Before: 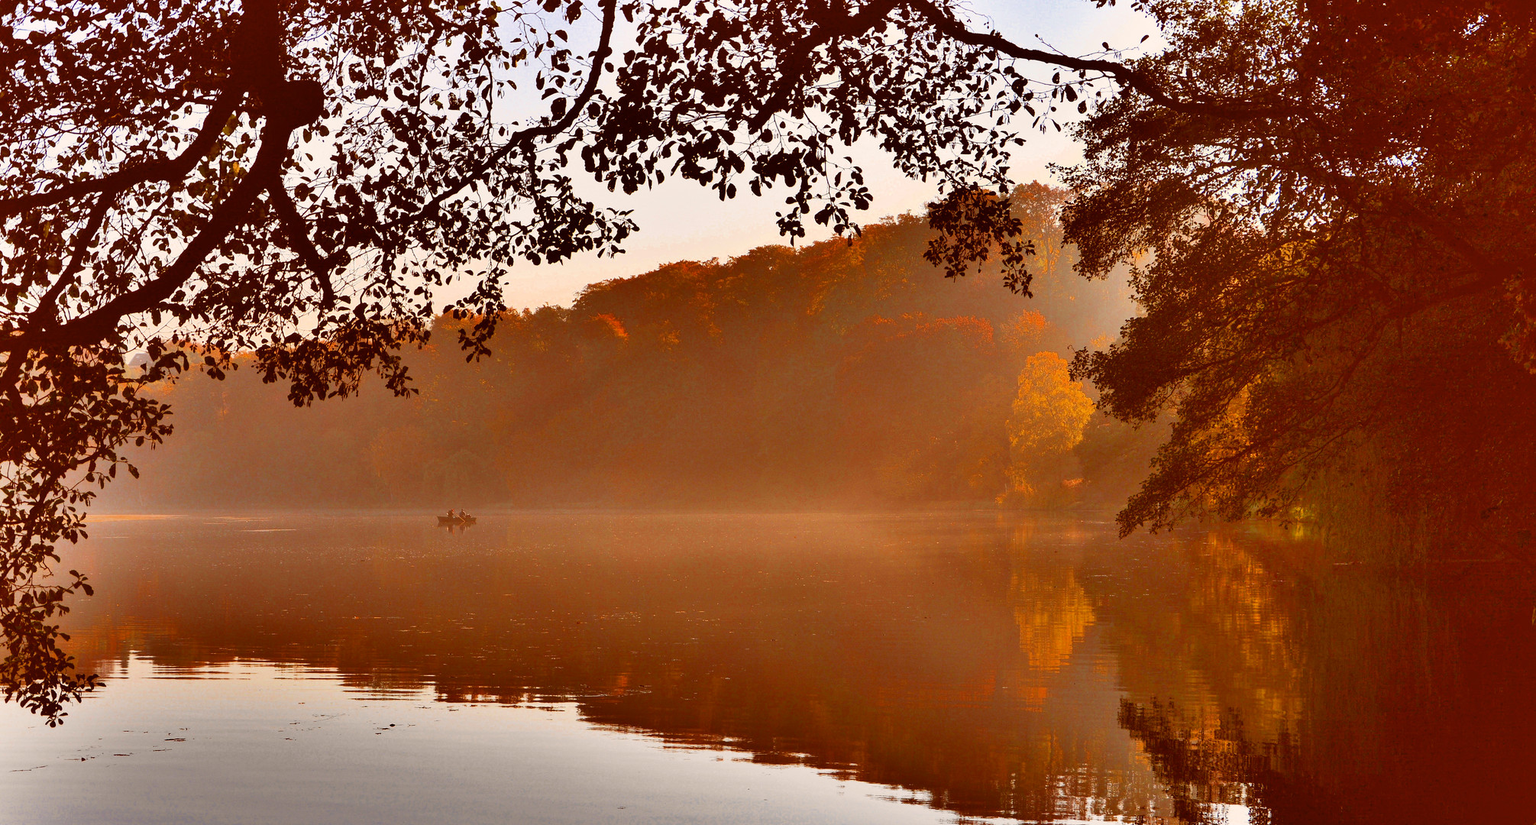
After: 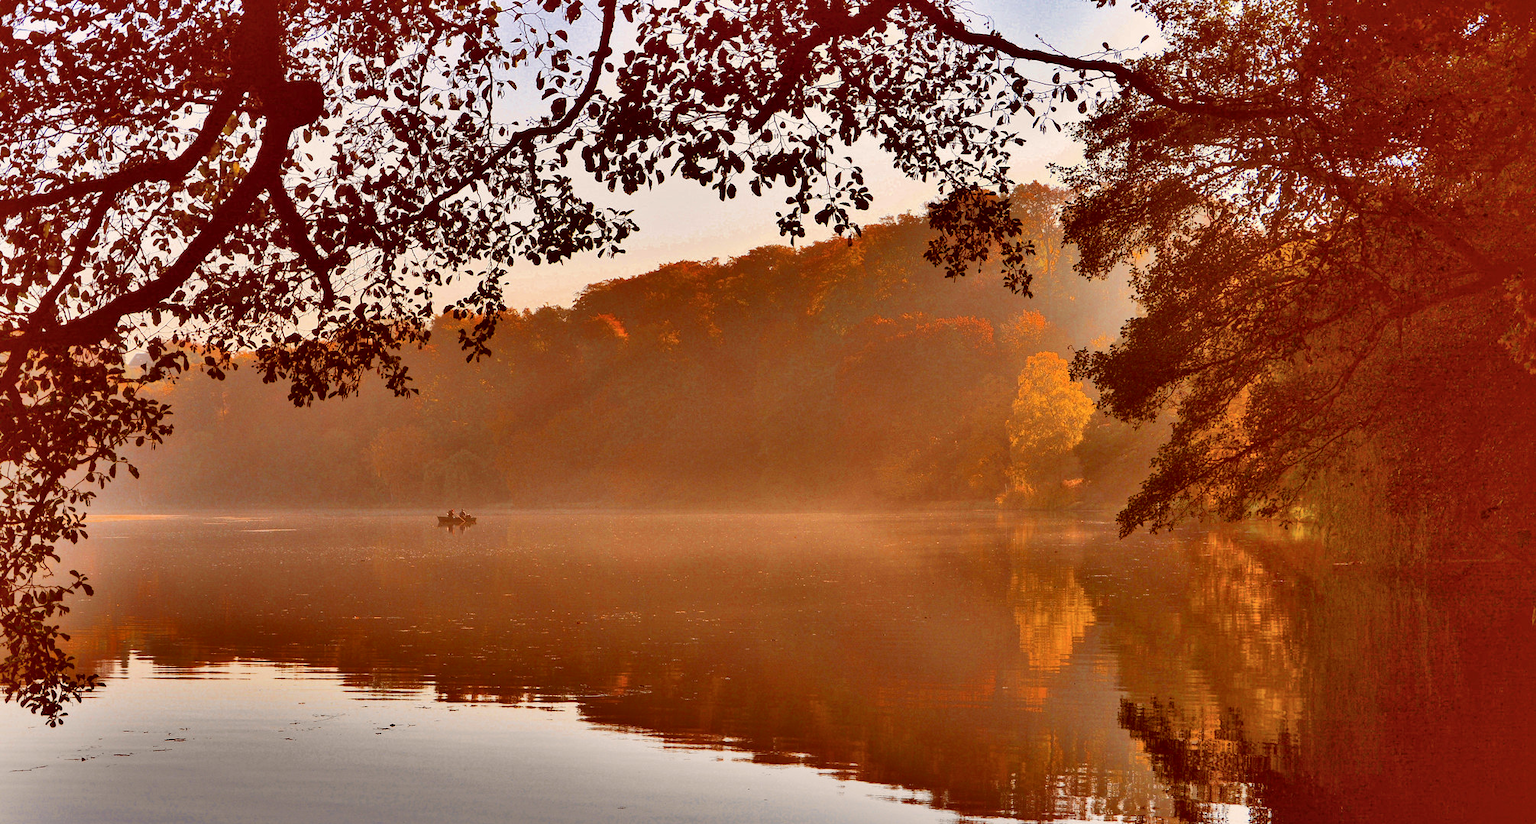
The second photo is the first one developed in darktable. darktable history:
local contrast: mode bilateral grid, contrast 20, coarseness 50, detail 150%, midtone range 0.2
shadows and highlights: on, module defaults
